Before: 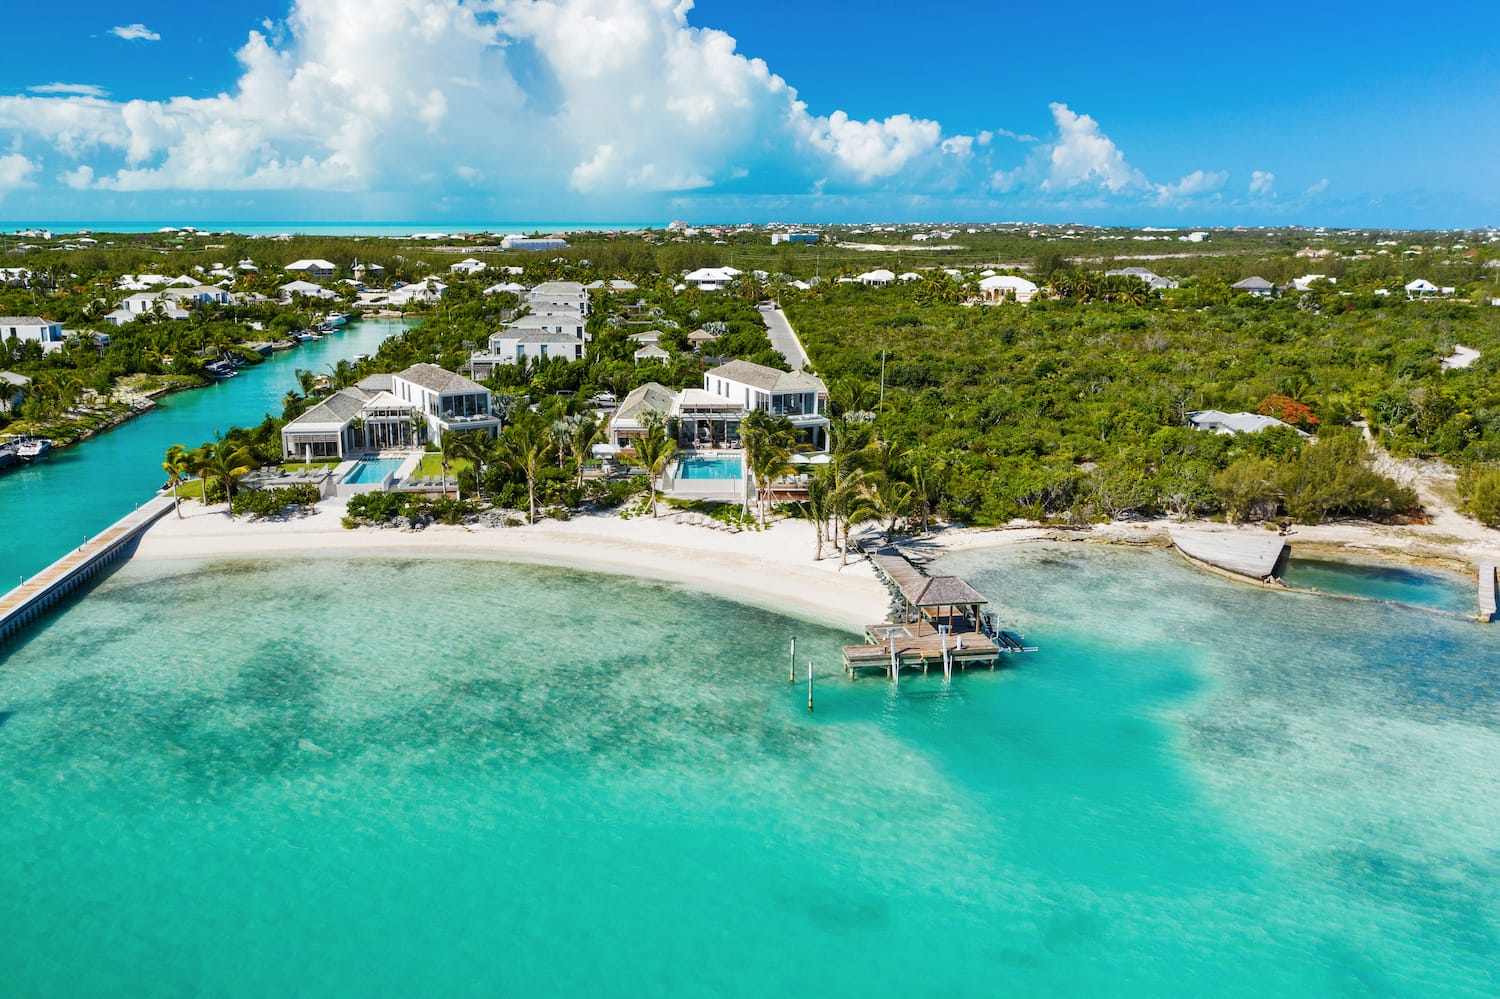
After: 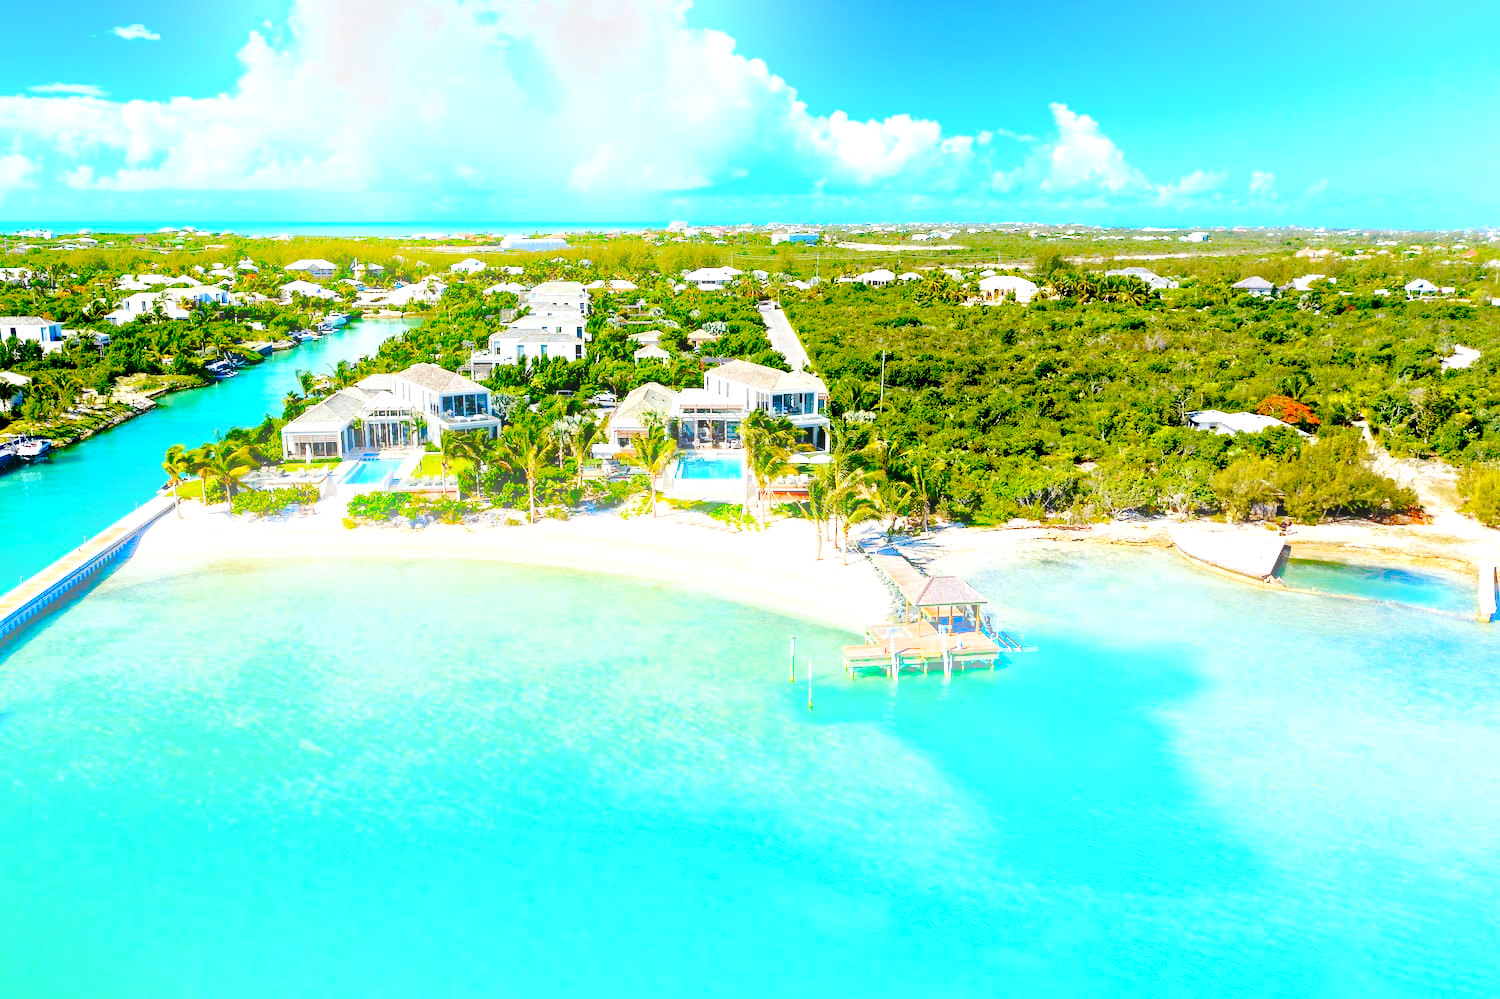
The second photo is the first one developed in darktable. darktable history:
exposure: black level correction 0.035, exposure 0.9 EV, compensate highlight preservation false
bloom: on, module defaults
